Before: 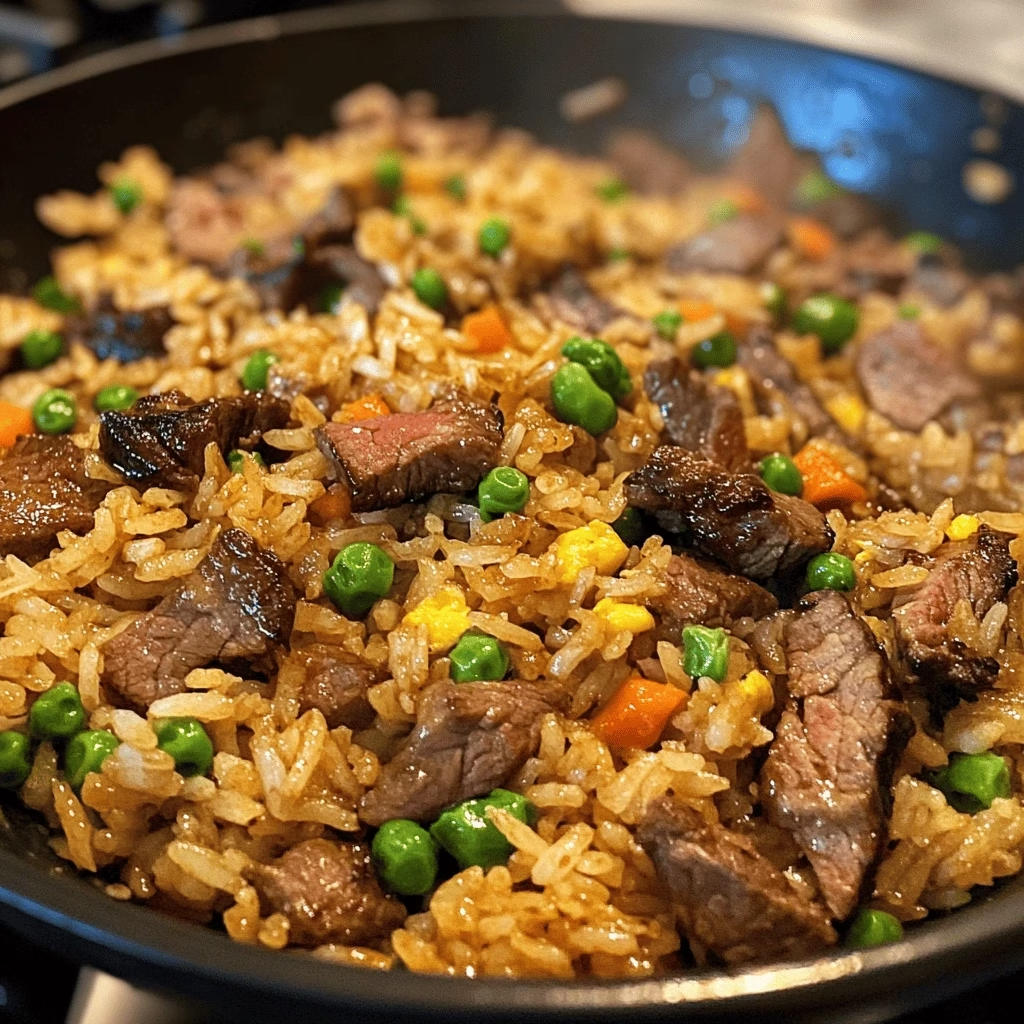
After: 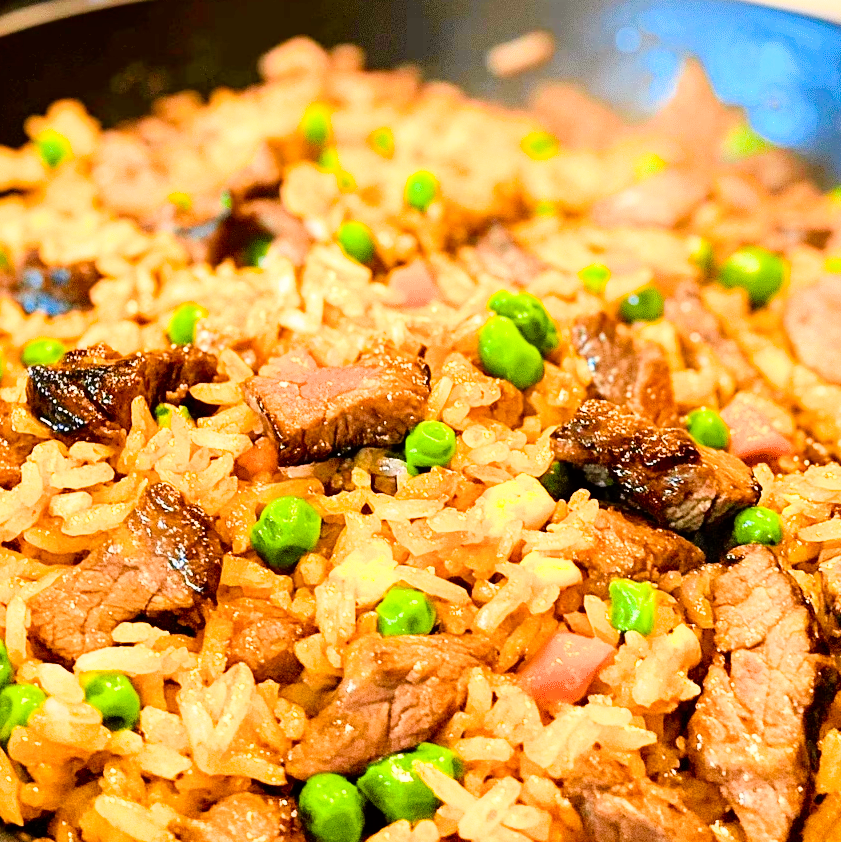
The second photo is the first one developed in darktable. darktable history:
tone curve: curves: ch0 [(0, 0) (0.128, 0.068) (0.292, 0.274) (0.46, 0.482) (0.653, 0.717) (0.819, 0.869) (0.998, 0.969)]; ch1 [(0, 0) (0.384, 0.365) (0.463, 0.45) (0.486, 0.486) (0.503, 0.504) (0.517, 0.517) (0.549, 0.572) (0.583, 0.615) (0.672, 0.699) (0.774, 0.817) (1, 1)]; ch2 [(0, 0) (0.374, 0.344) (0.446, 0.443) (0.494, 0.5) (0.527, 0.529) (0.565, 0.591) (0.644, 0.682) (1, 1)], color space Lab, independent channels, preserve colors none
levels: levels [0, 0.476, 0.951]
crop and rotate: left 7.196%, top 4.574%, right 10.605%, bottom 13.178%
color zones: curves: ch0 [(0, 0.5) (0.143, 0.5) (0.286, 0.5) (0.429, 0.5) (0.571, 0.5) (0.714, 0.476) (0.857, 0.5) (1, 0.5)]; ch2 [(0, 0.5) (0.143, 0.5) (0.286, 0.5) (0.429, 0.5) (0.571, 0.5) (0.714, 0.487) (0.857, 0.5) (1, 0.5)]
filmic rgb: black relative exposure -7.15 EV, white relative exposure 5.36 EV, hardness 3.02
color balance rgb: perceptual saturation grading › global saturation 30%, global vibrance 20%
exposure: black level correction 0, exposure 1.9 EV, compensate highlight preservation false
